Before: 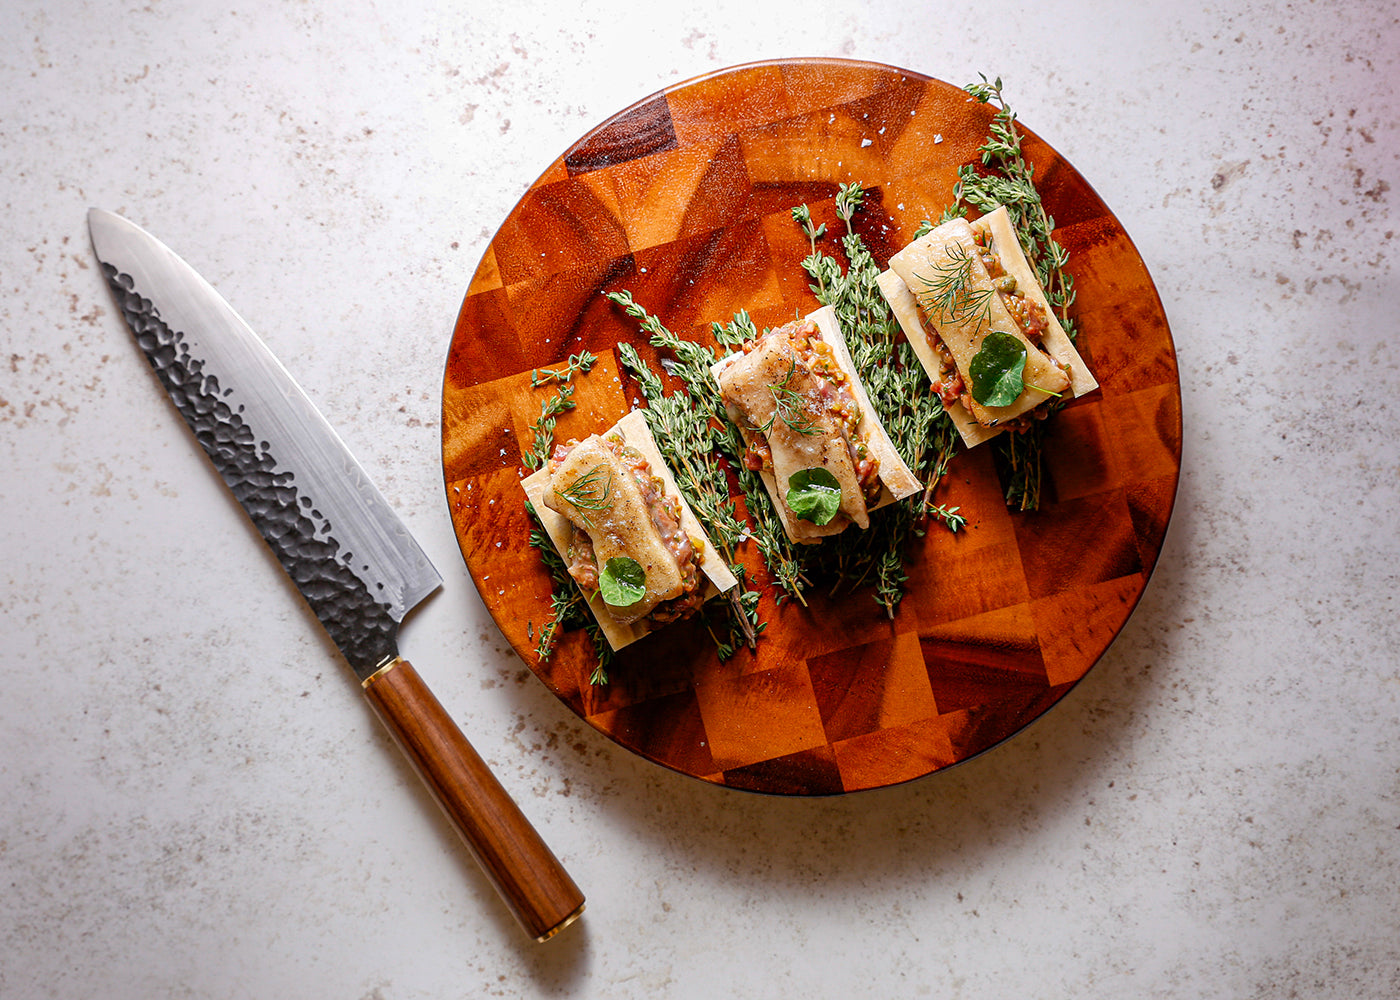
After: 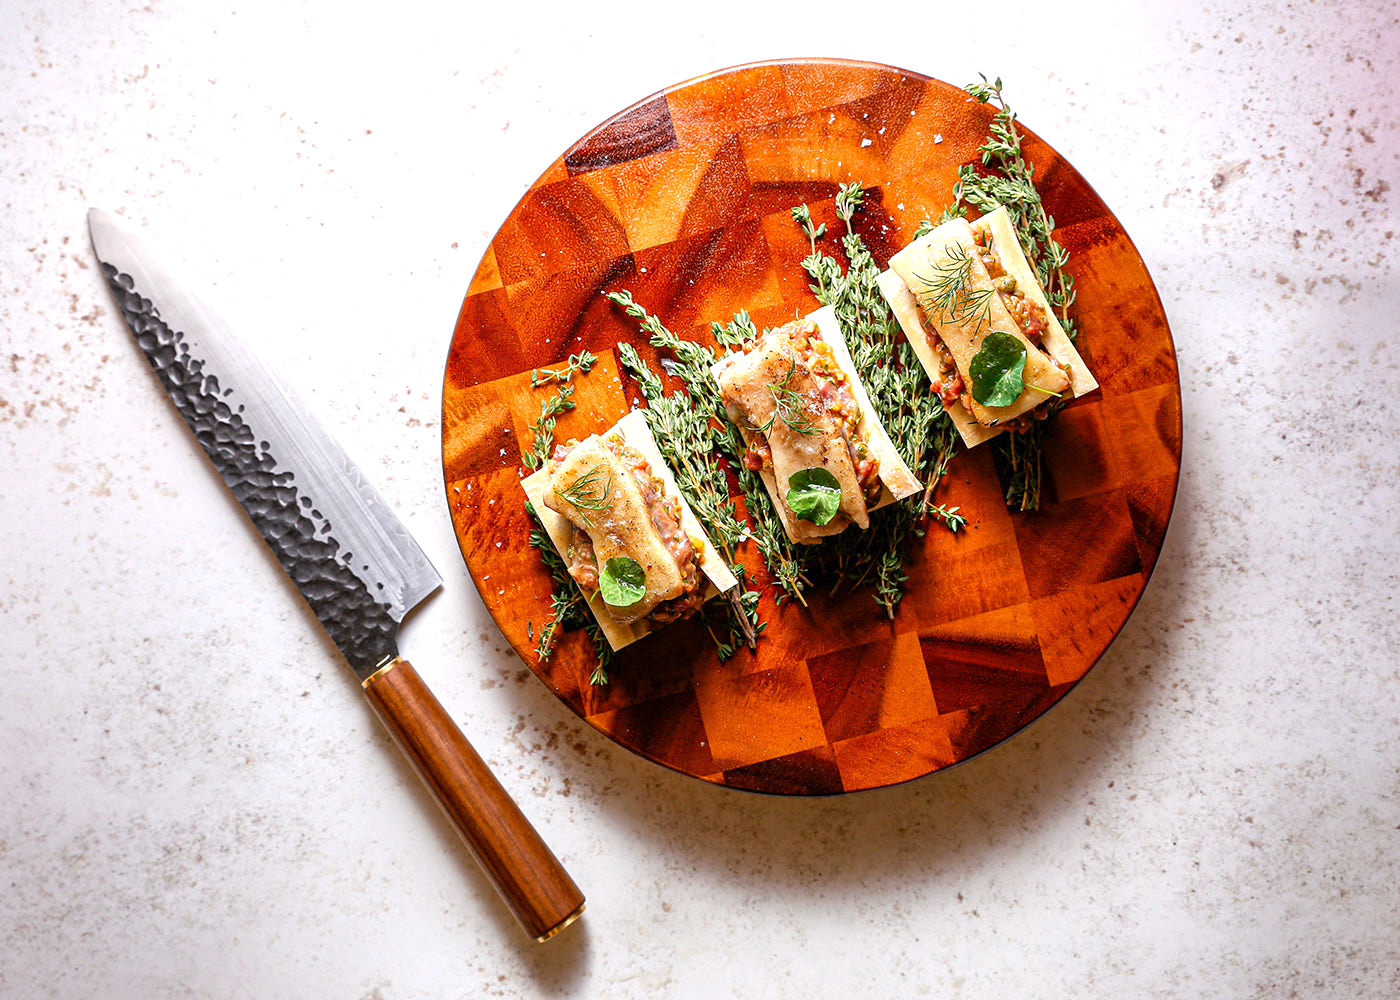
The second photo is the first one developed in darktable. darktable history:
exposure: exposure 0.604 EV, compensate exposure bias true, compensate highlight preservation false
